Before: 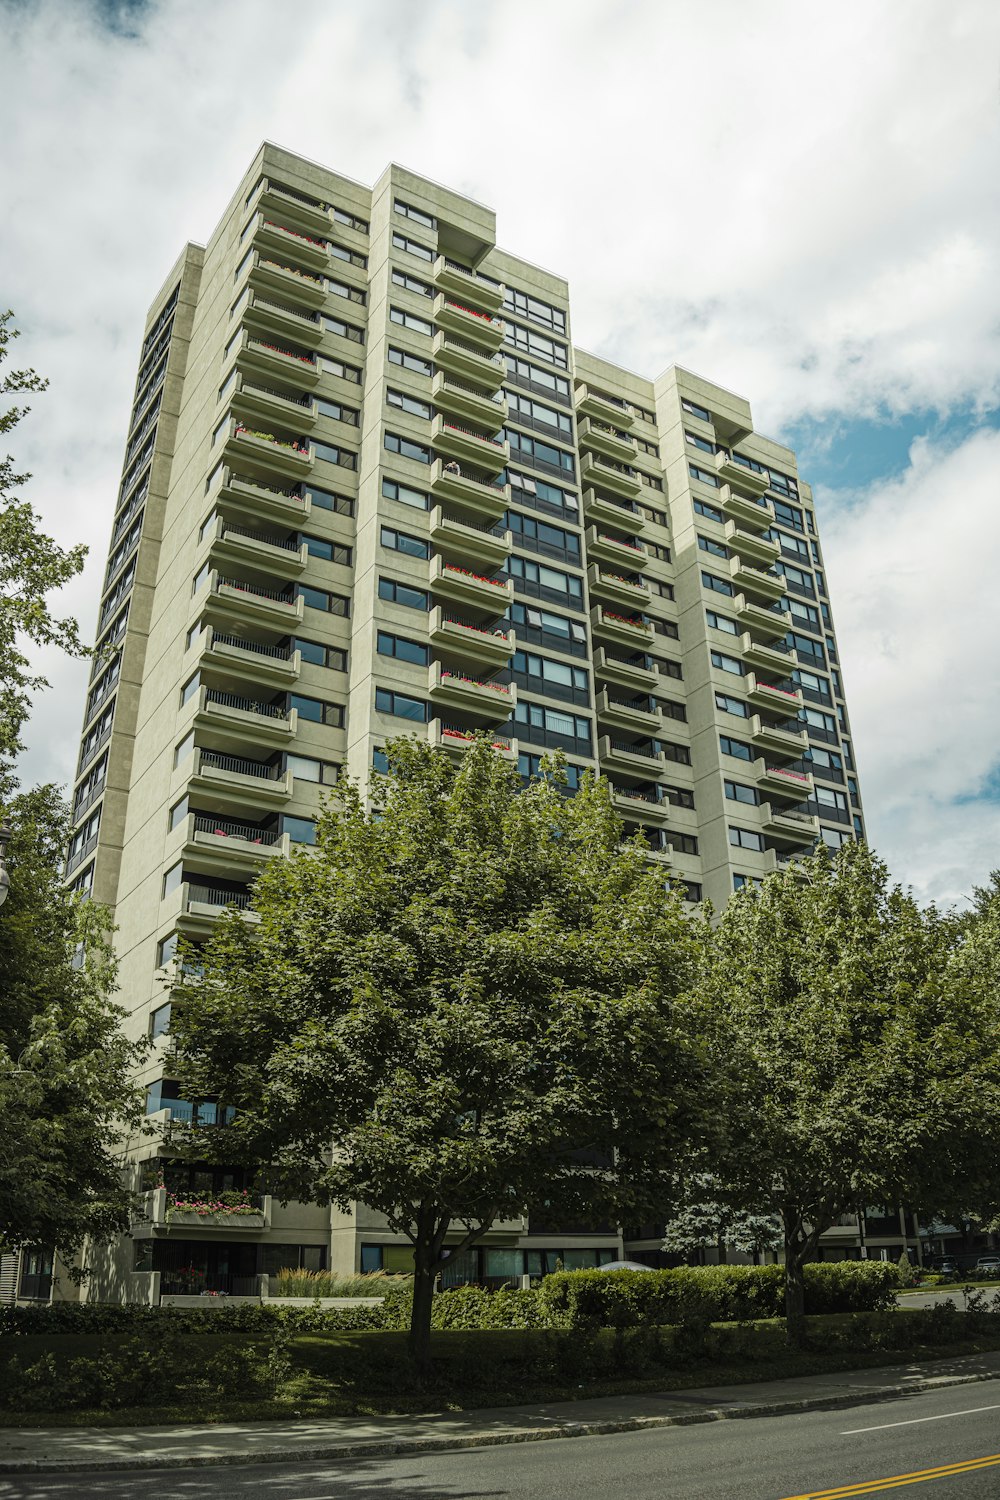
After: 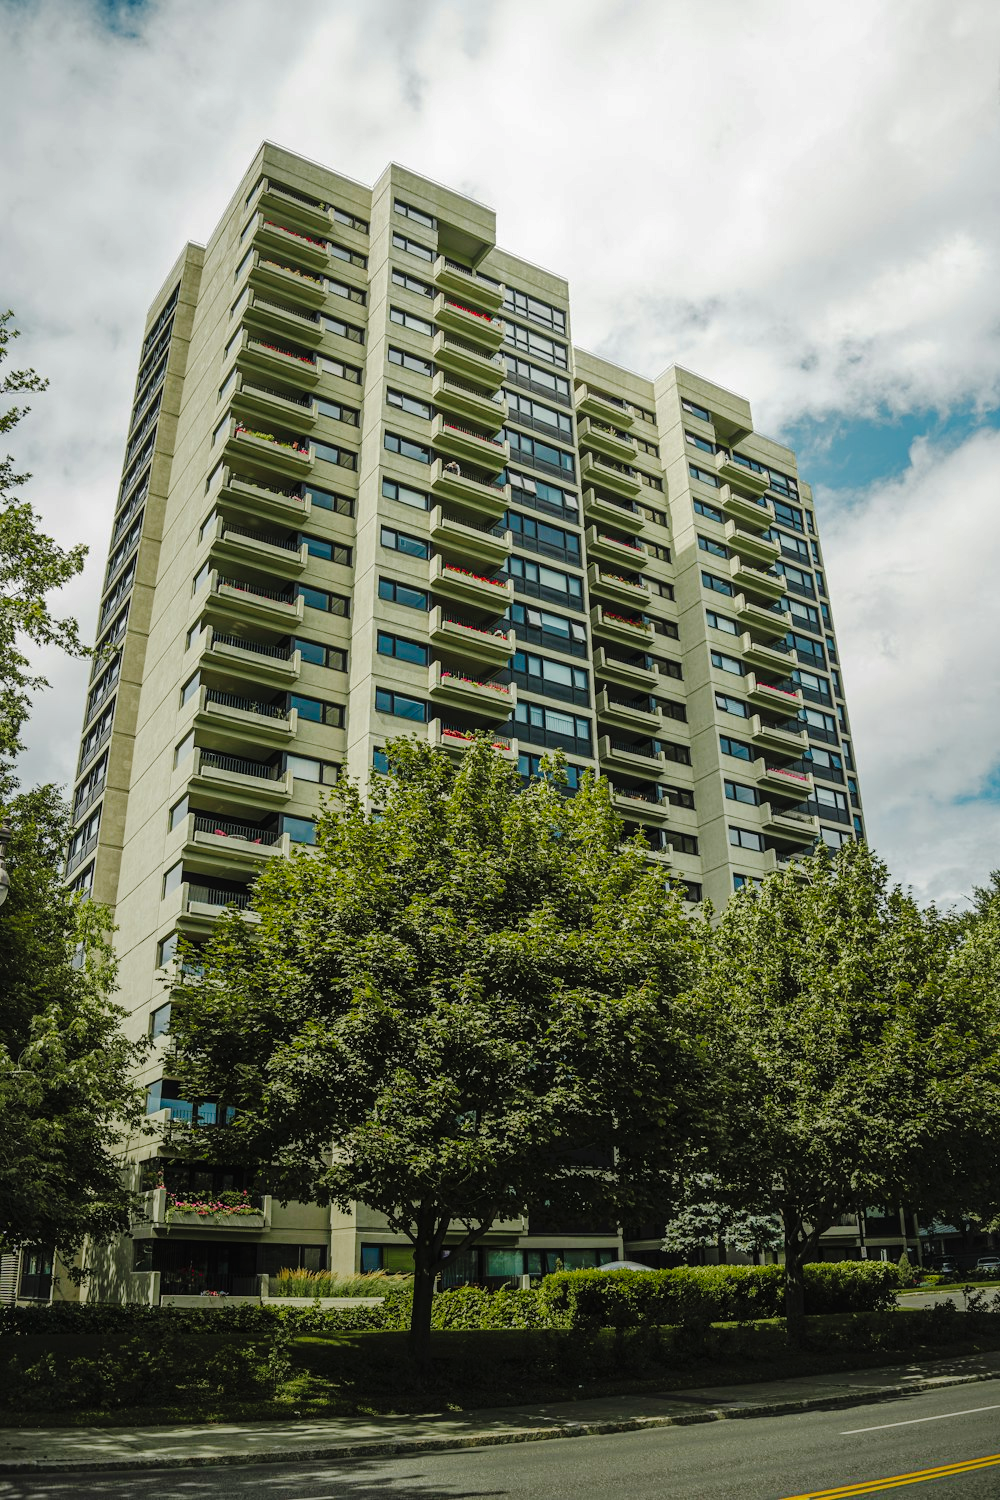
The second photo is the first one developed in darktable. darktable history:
tone curve: curves: ch0 [(0, 0) (0.003, 0.007) (0.011, 0.009) (0.025, 0.014) (0.044, 0.022) (0.069, 0.029) (0.1, 0.037) (0.136, 0.052) (0.177, 0.083) (0.224, 0.121) (0.277, 0.177) (0.335, 0.258) (0.399, 0.351) (0.468, 0.454) (0.543, 0.557) (0.623, 0.654) (0.709, 0.744) (0.801, 0.825) (0.898, 0.909) (1, 1)], preserve colors none
shadows and highlights: on, module defaults
